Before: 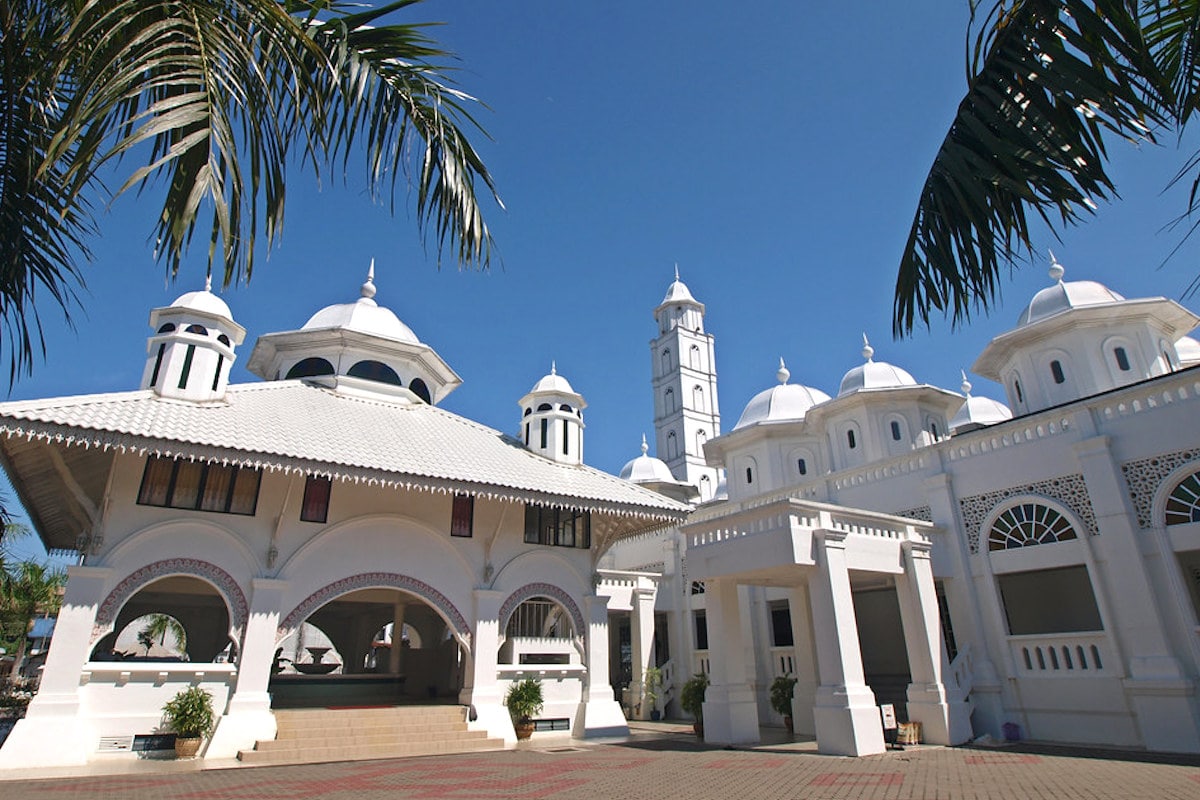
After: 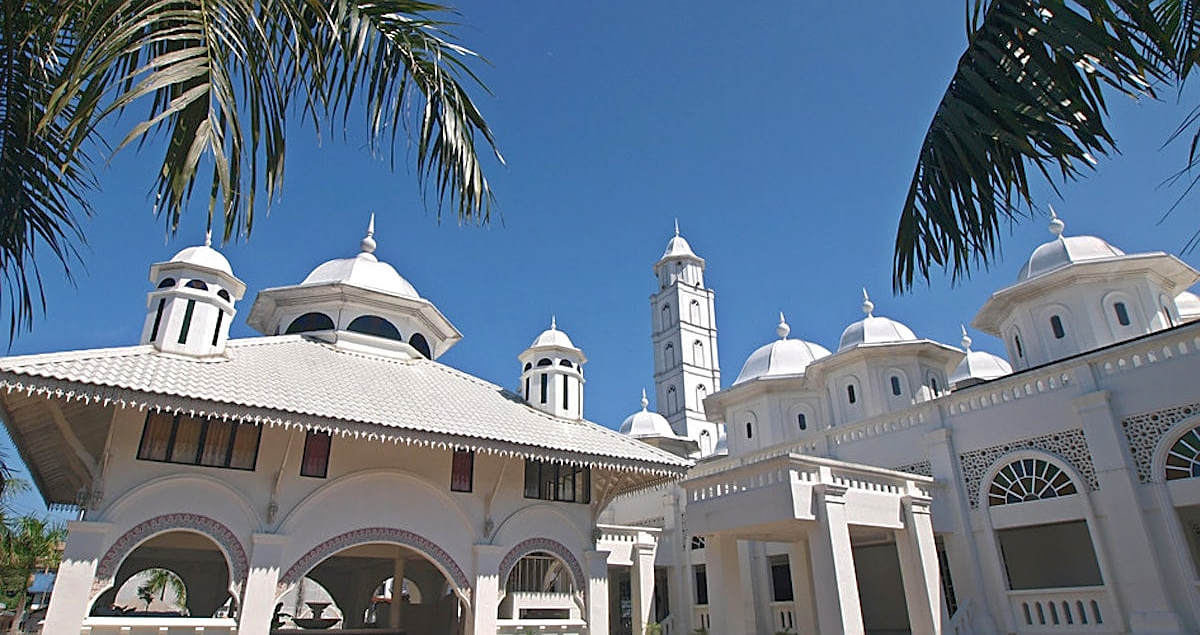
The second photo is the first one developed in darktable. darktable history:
crop and rotate: top 5.667%, bottom 14.937%
shadows and highlights: on, module defaults
sharpen: on, module defaults
